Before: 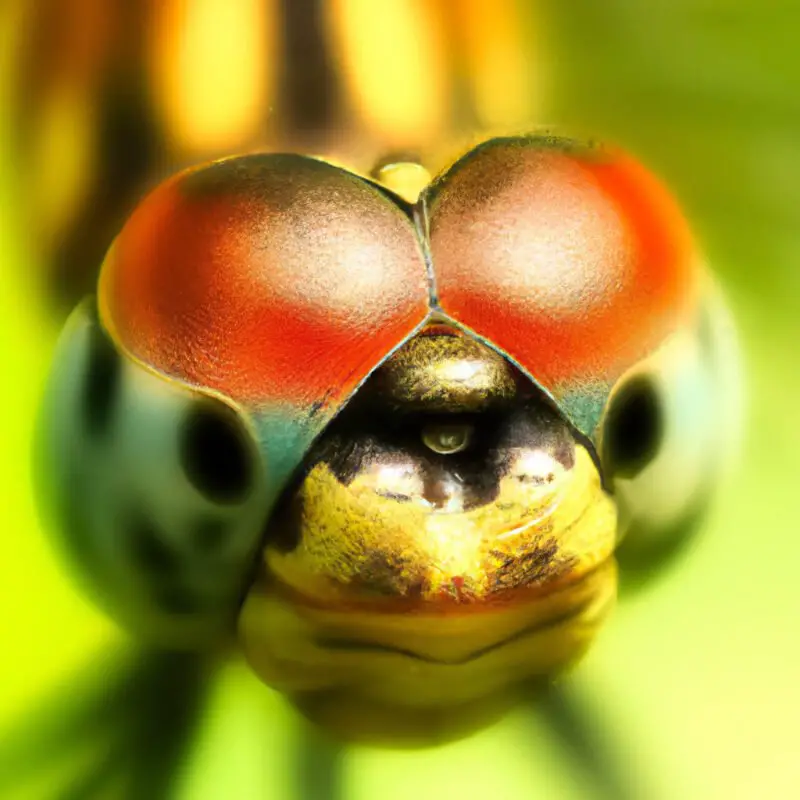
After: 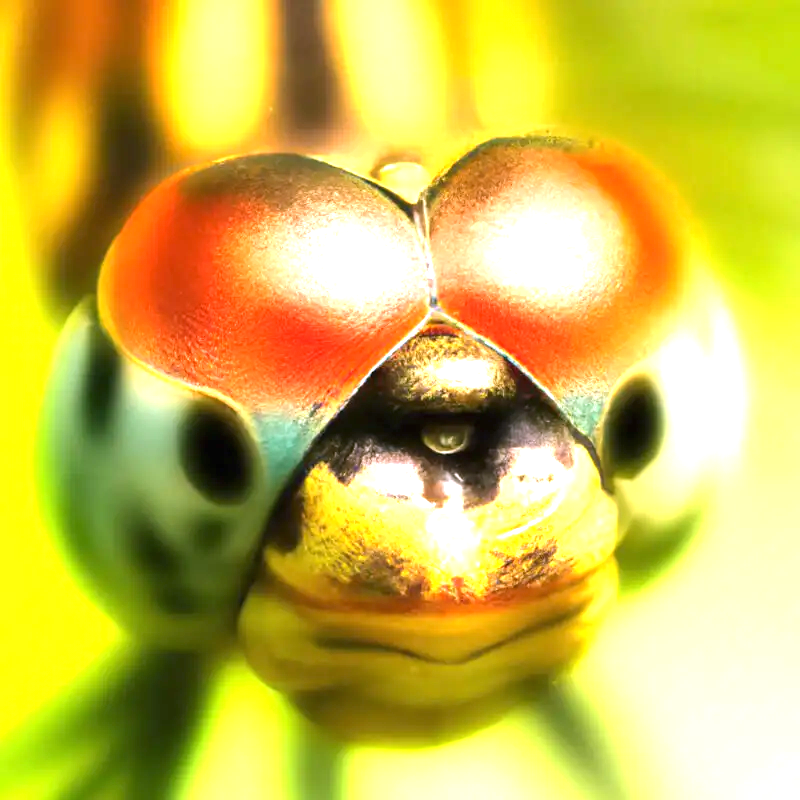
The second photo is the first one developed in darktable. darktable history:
white balance: red 1.066, blue 1.119
exposure: black level correction 0, exposure 1.2 EV, compensate highlight preservation false
